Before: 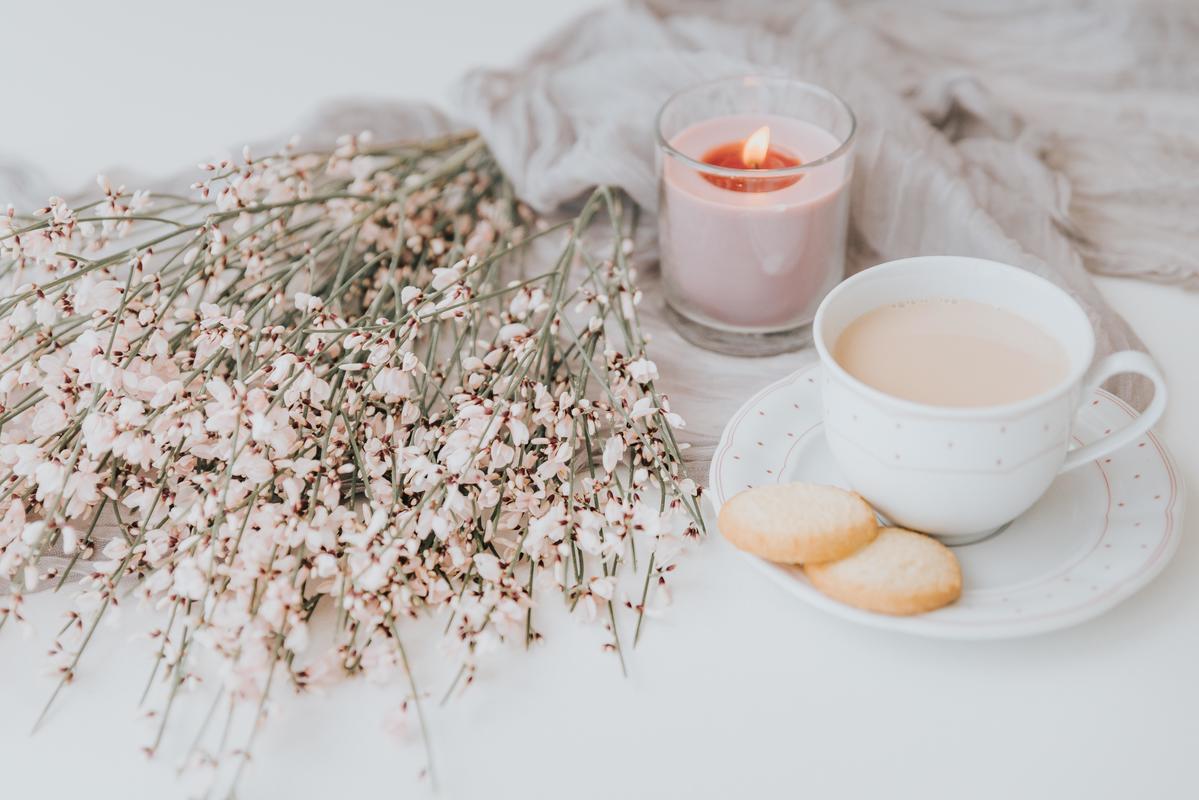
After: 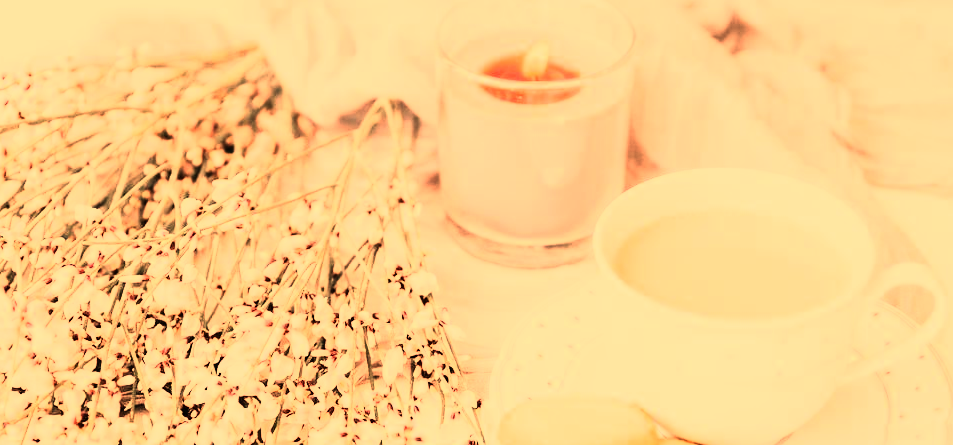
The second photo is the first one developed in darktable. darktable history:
white balance: red 1.467, blue 0.684
crop: left 18.38%, top 11.092%, right 2.134%, bottom 33.217%
rgb curve: curves: ch0 [(0, 0) (0.21, 0.15) (0.24, 0.21) (0.5, 0.75) (0.75, 0.96) (0.89, 0.99) (1, 1)]; ch1 [(0, 0.02) (0.21, 0.13) (0.25, 0.2) (0.5, 0.67) (0.75, 0.9) (0.89, 0.97) (1, 1)]; ch2 [(0, 0.02) (0.21, 0.13) (0.25, 0.2) (0.5, 0.67) (0.75, 0.9) (0.89, 0.97) (1, 1)], compensate middle gray true
